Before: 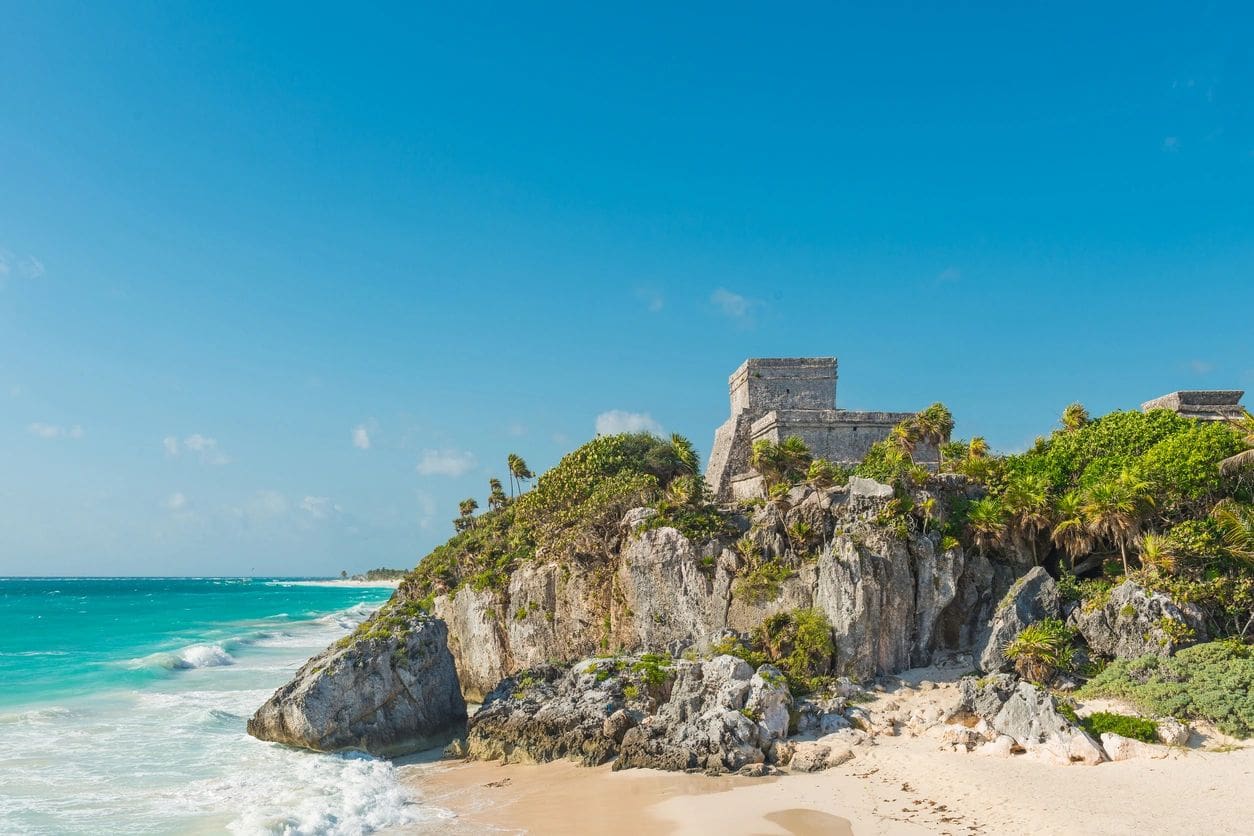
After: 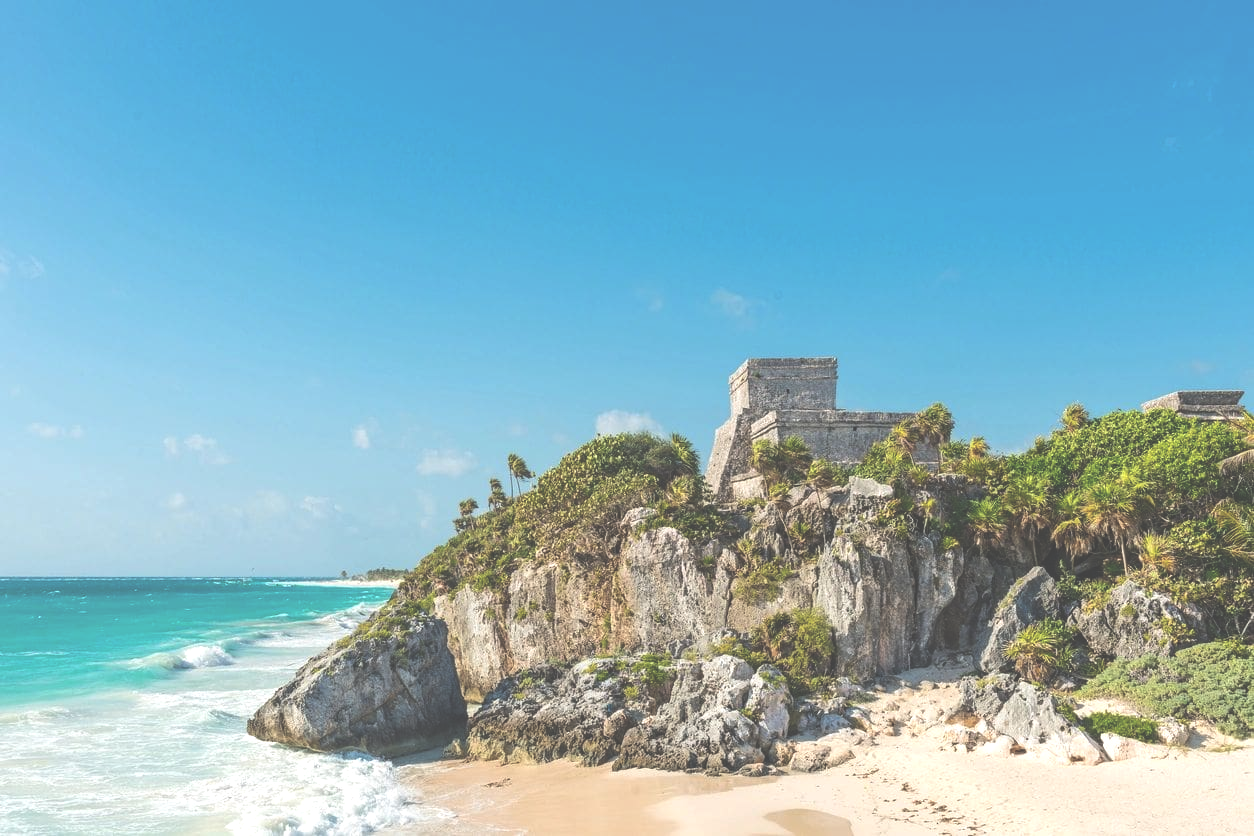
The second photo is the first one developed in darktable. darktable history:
exposure: black level correction -0.062, exposure -0.05 EV, compensate highlight preservation false
tone equalizer: -8 EV -0.417 EV, -7 EV -0.389 EV, -6 EV -0.333 EV, -5 EV -0.222 EV, -3 EV 0.222 EV, -2 EV 0.333 EV, -1 EV 0.389 EV, +0 EV 0.417 EV, edges refinement/feathering 500, mask exposure compensation -1.57 EV, preserve details no
